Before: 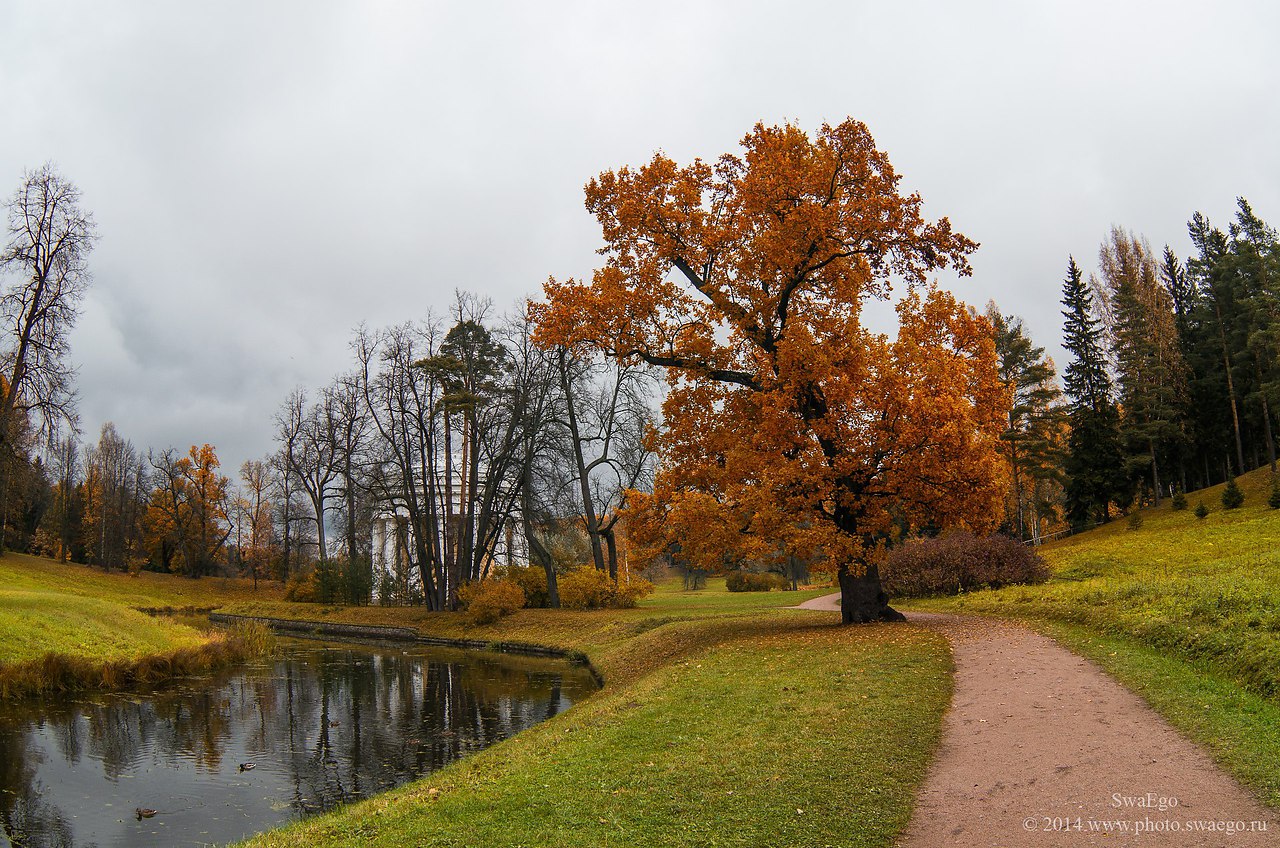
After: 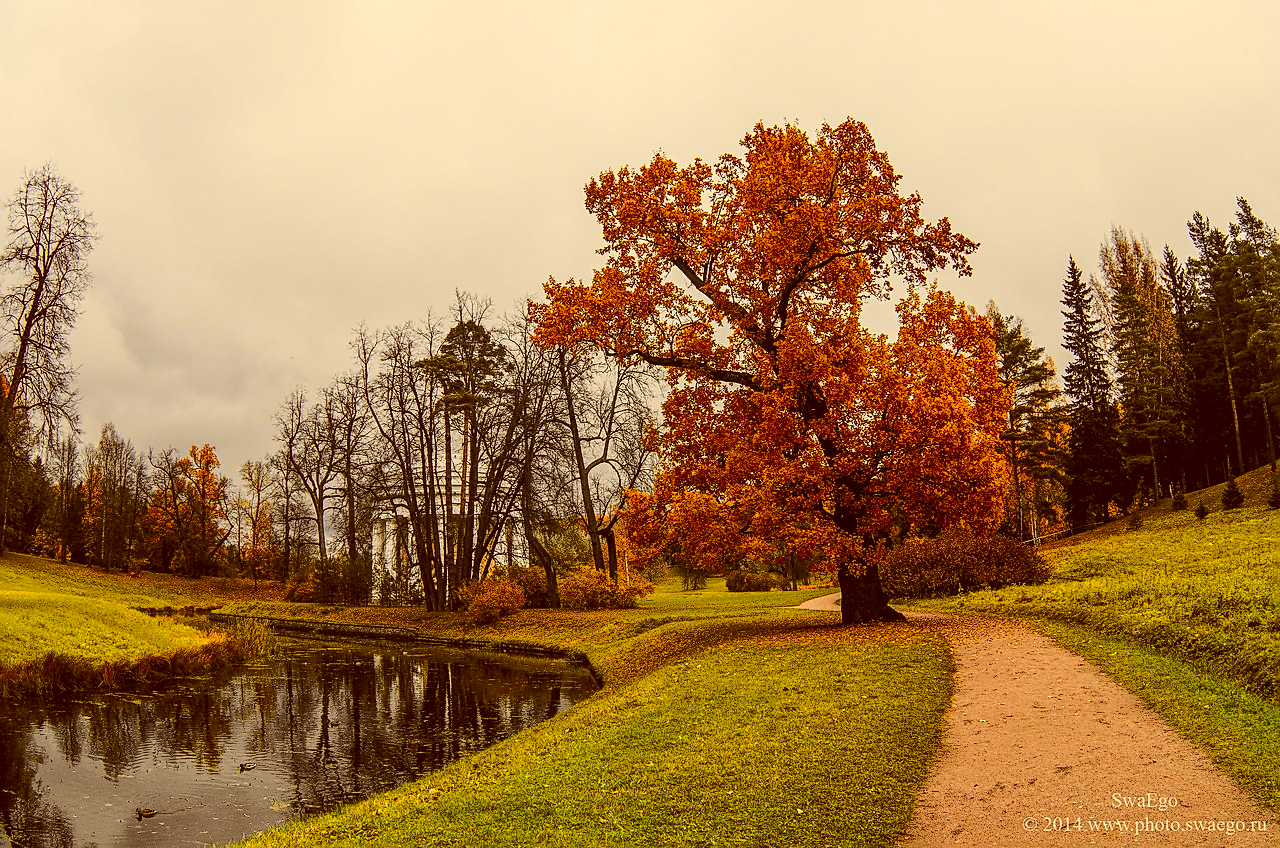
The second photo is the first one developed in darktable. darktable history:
color correction: highlights a* 1.12, highlights b* 24.26, shadows a* 15.58, shadows b* 24.26
sharpen: on, module defaults
tone curve: curves: ch0 [(0.017, 0) (0.107, 0.071) (0.295, 0.264) (0.447, 0.507) (0.54, 0.618) (0.733, 0.791) (0.879, 0.898) (1, 0.97)]; ch1 [(0, 0) (0.393, 0.415) (0.447, 0.448) (0.485, 0.497) (0.523, 0.515) (0.544, 0.55) (0.59, 0.609) (0.686, 0.686) (1, 1)]; ch2 [(0, 0) (0.369, 0.388) (0.449, 0.431) (0.499, 0.5) (0.521, 0.505) (0.53, 0.538) (0.579, 0.601) (0.669, 0.733) (1, 1)], color space Lab, independent channels, preserve colors none
local contrast: on, module defaults
